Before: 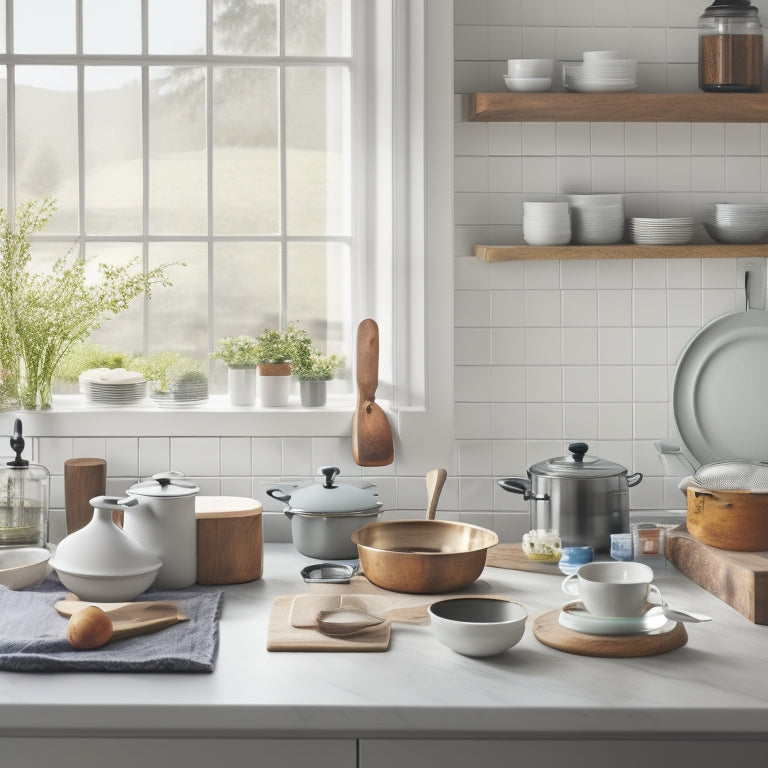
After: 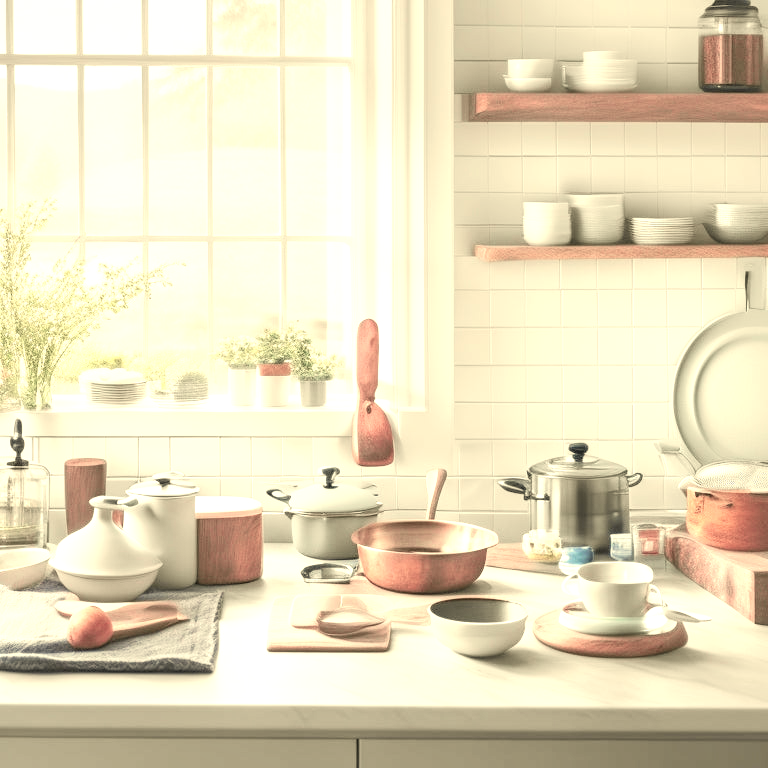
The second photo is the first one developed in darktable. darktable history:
local contrast: on, module defaults
tone curve: curves: ch0 [(0, 0.009) (0.105, 0.054) (0.195, 0.132) (0.289, 0.278) (0.384, 0.391) (0.513, 0.53) (0.66, 0.667) (0.895, 0.863) (1, 0.919)]; ch1 [(0, 0) (0.161, 0.092) (0.35, 0.33) (0.403, 0.395) (0.456, 0.469) (0.502, 0.499) (0.519, 0.514) (0.576, 0.584) (0.642, 0.658) (0.701, 0.742) (1, 0.942)]; ch2 [(0, 0) (0.371, 0.362) (0.437, 0.437) (0.501, 0.5) (0.53, 0.528) (0.569, 0.564) (0.619, 0.58) (0.883, 0.752) (1, 0.929)], color space Lab, independent channels, preserve colors none
white balance: red 1.08, blue 0.791
exposure: black level correction 0, exposure 1.45 EV, compensate exposure bias true, compensate highlight preservation false
